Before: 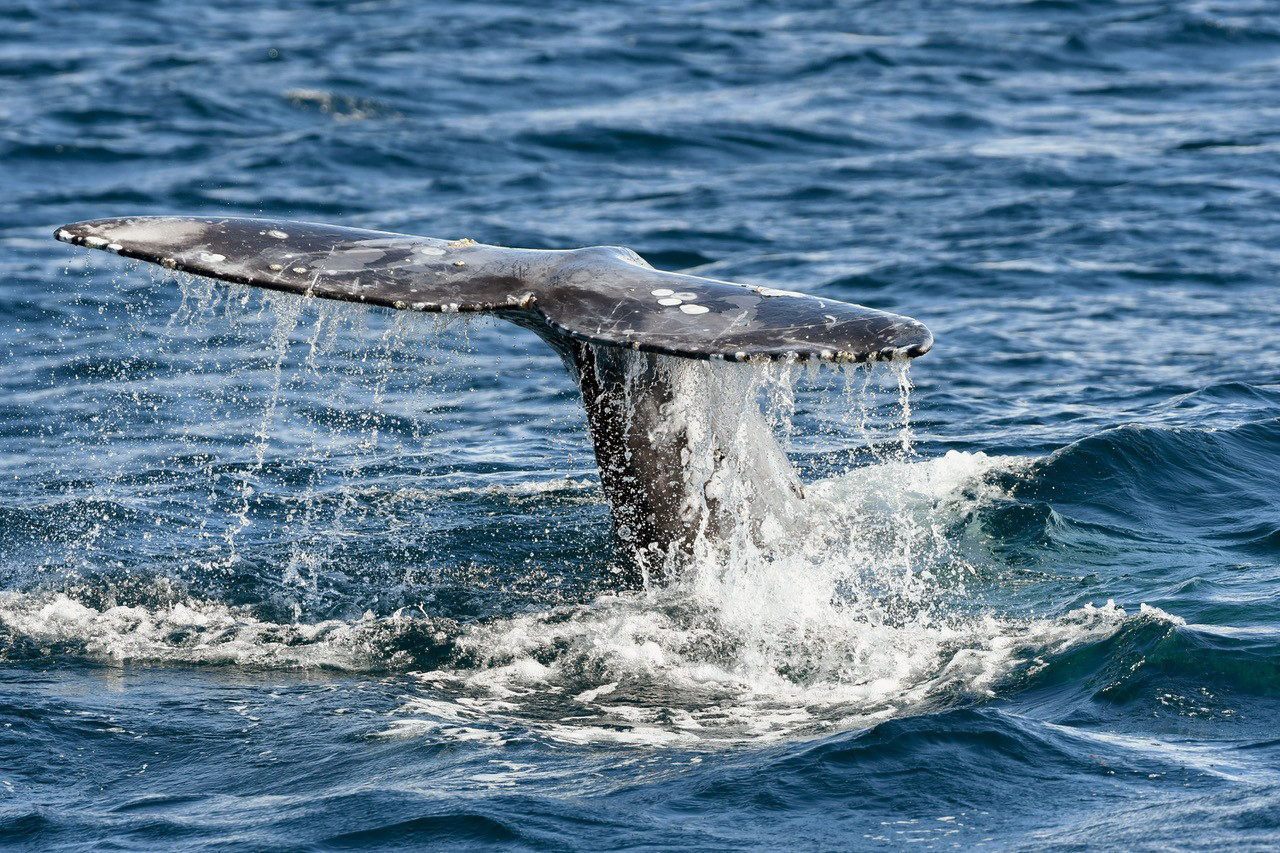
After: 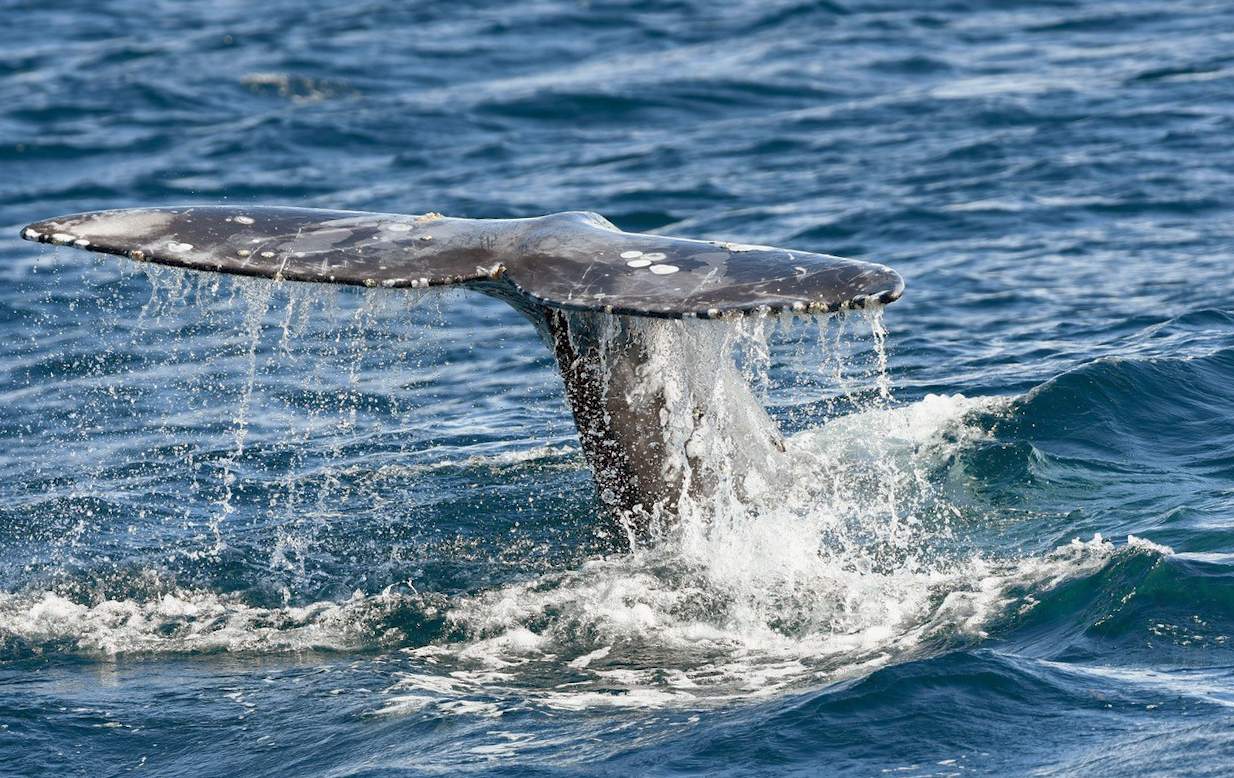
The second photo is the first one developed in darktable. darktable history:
rgb curve: curves: ch0 [(0, 0) (0.072, 0.166) (0.217, 0.293) (0.414, 0.42) (1, 1)], compensate middle gray true, preserve colors basic power
rotate and perspective: rotation -3.52°, crop left 0.036, crop right 0.964, crop top 0.081, crop bottom 0.919
